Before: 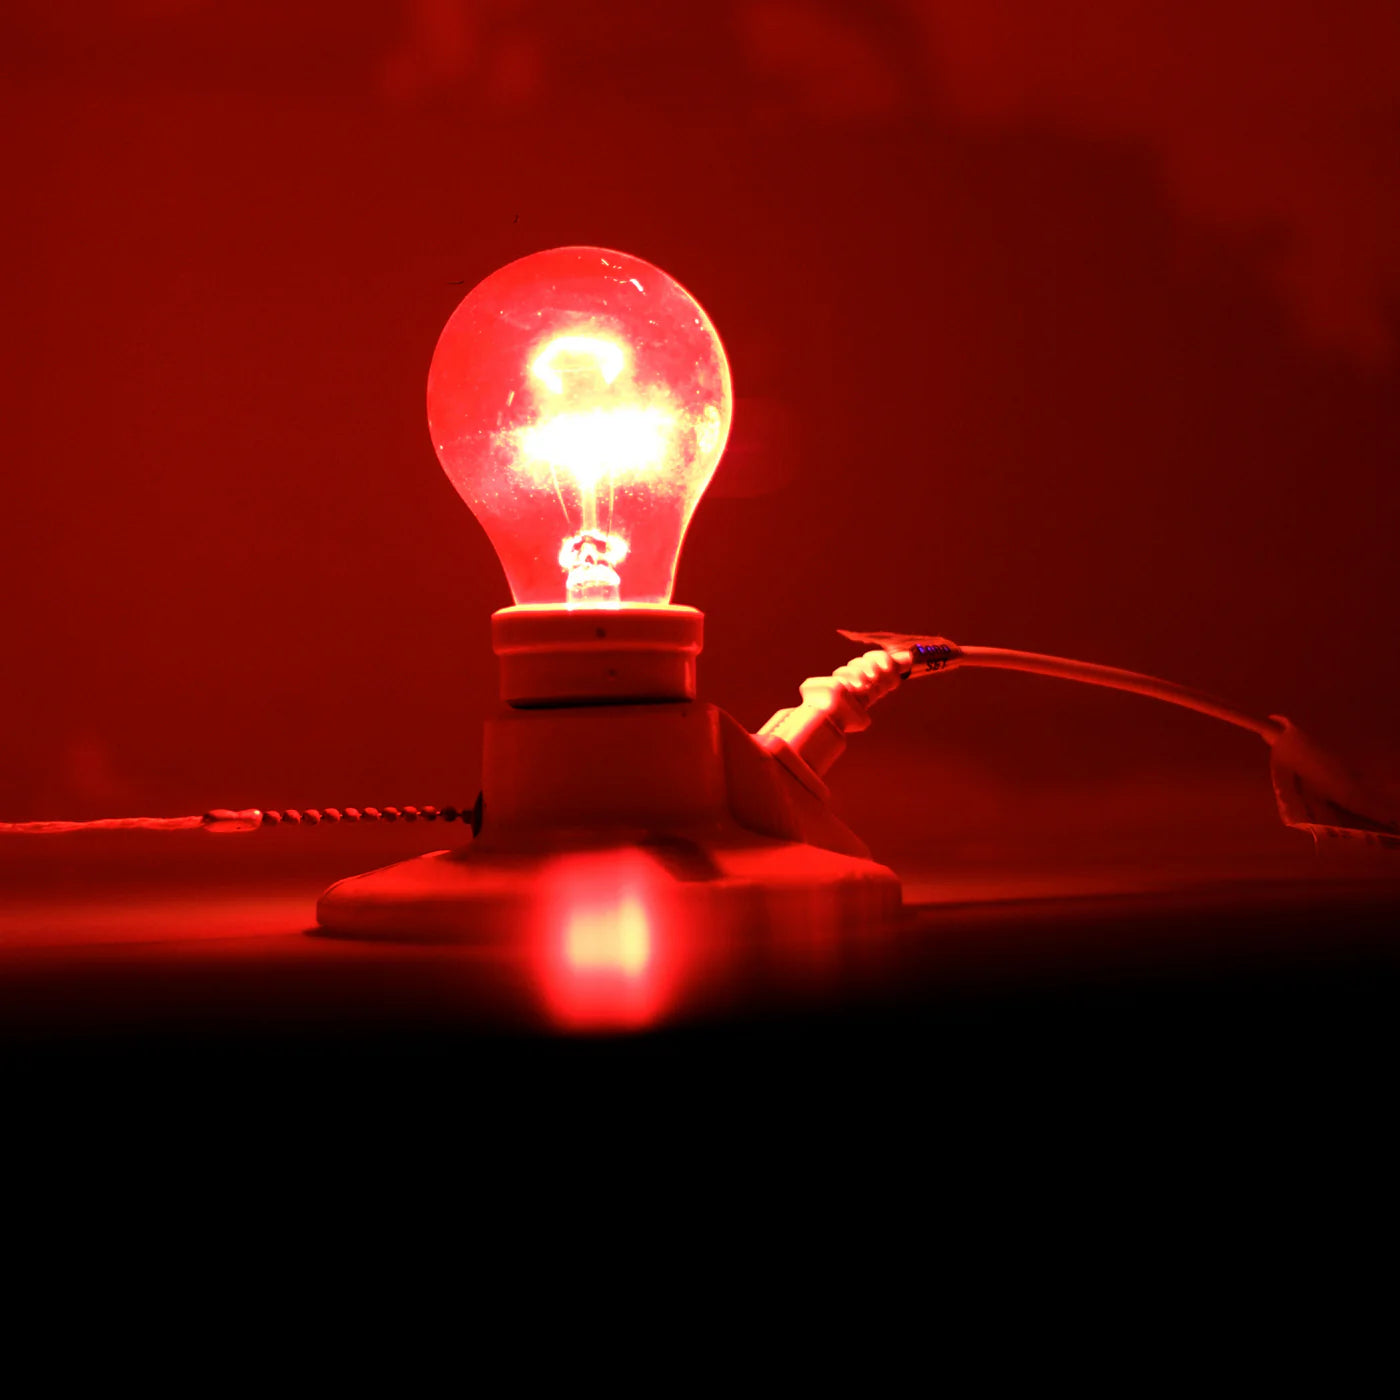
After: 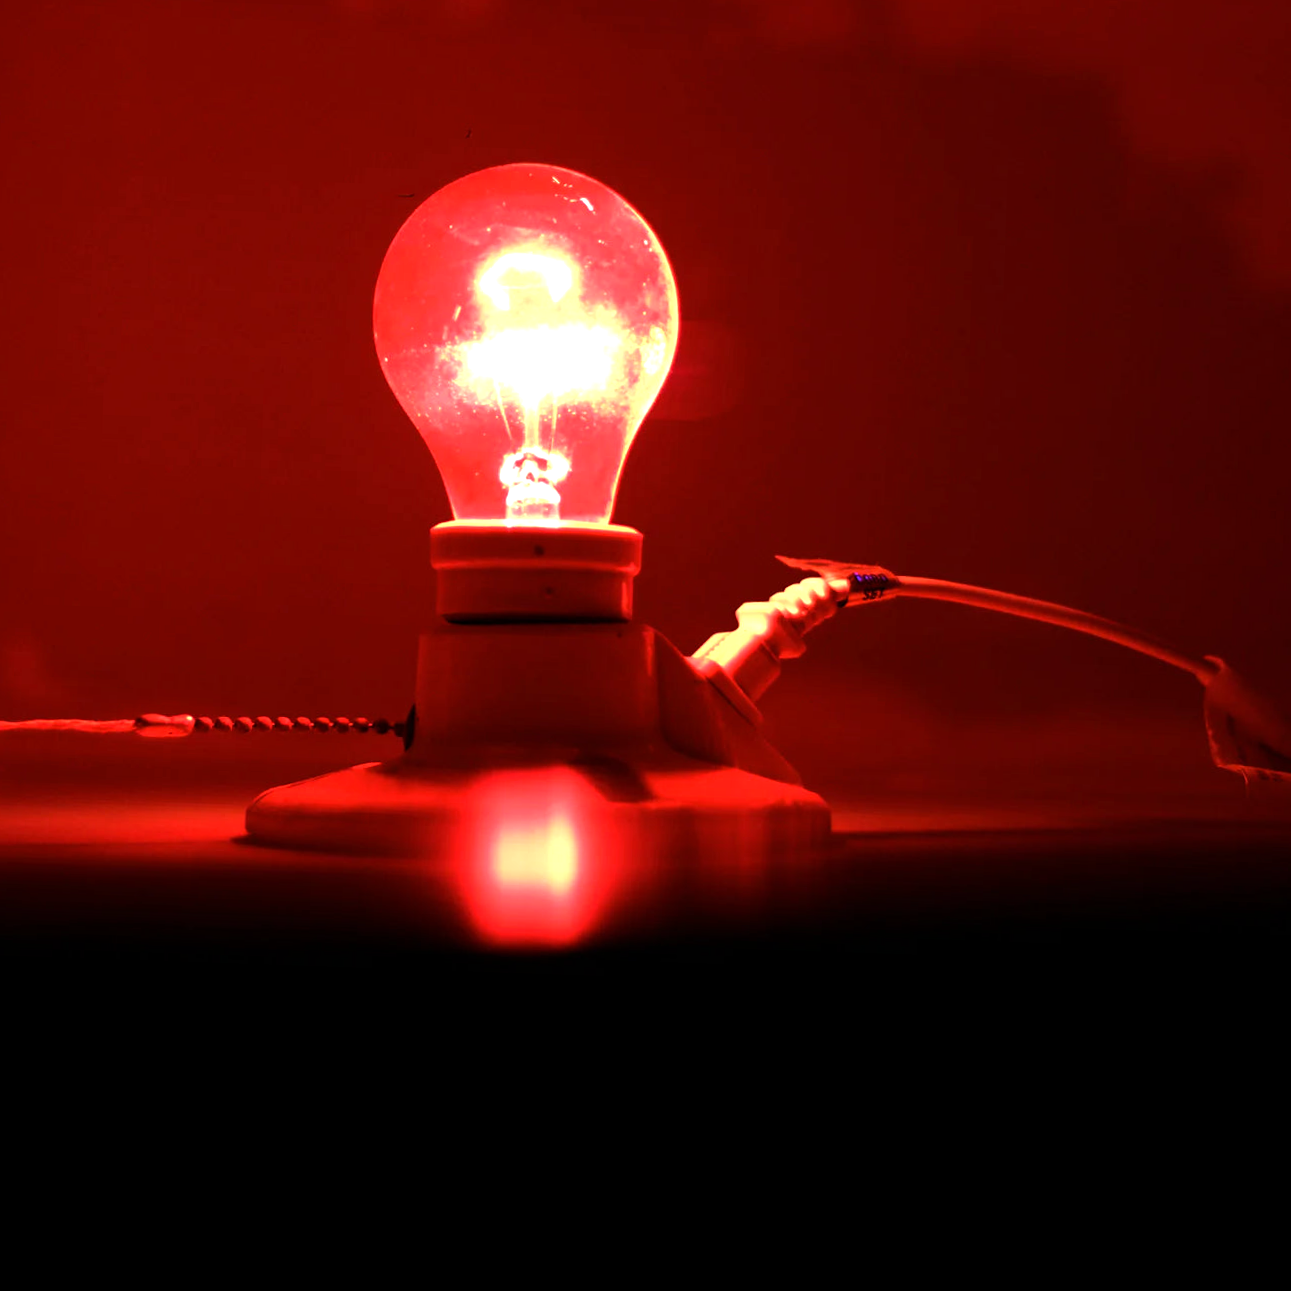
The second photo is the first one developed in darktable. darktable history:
tone equalizer: -8 EV -0.417 EV, -7 EV -0.389 EV, -6 EV -0.333 EV, -5 EV -0.222 EV, -3 EV 0.222 EV, -2 EV 0.333 EV, -1 EV 0.389 EV, +0 EV 0.417 EV, edges refinement/feathering 500, mask exposure compensation -1.57 EV, preserve details no
crop and rotate: angle -1.96°, left 3.097%, top 4.154%, right 1.586%, bottom 0.529%
